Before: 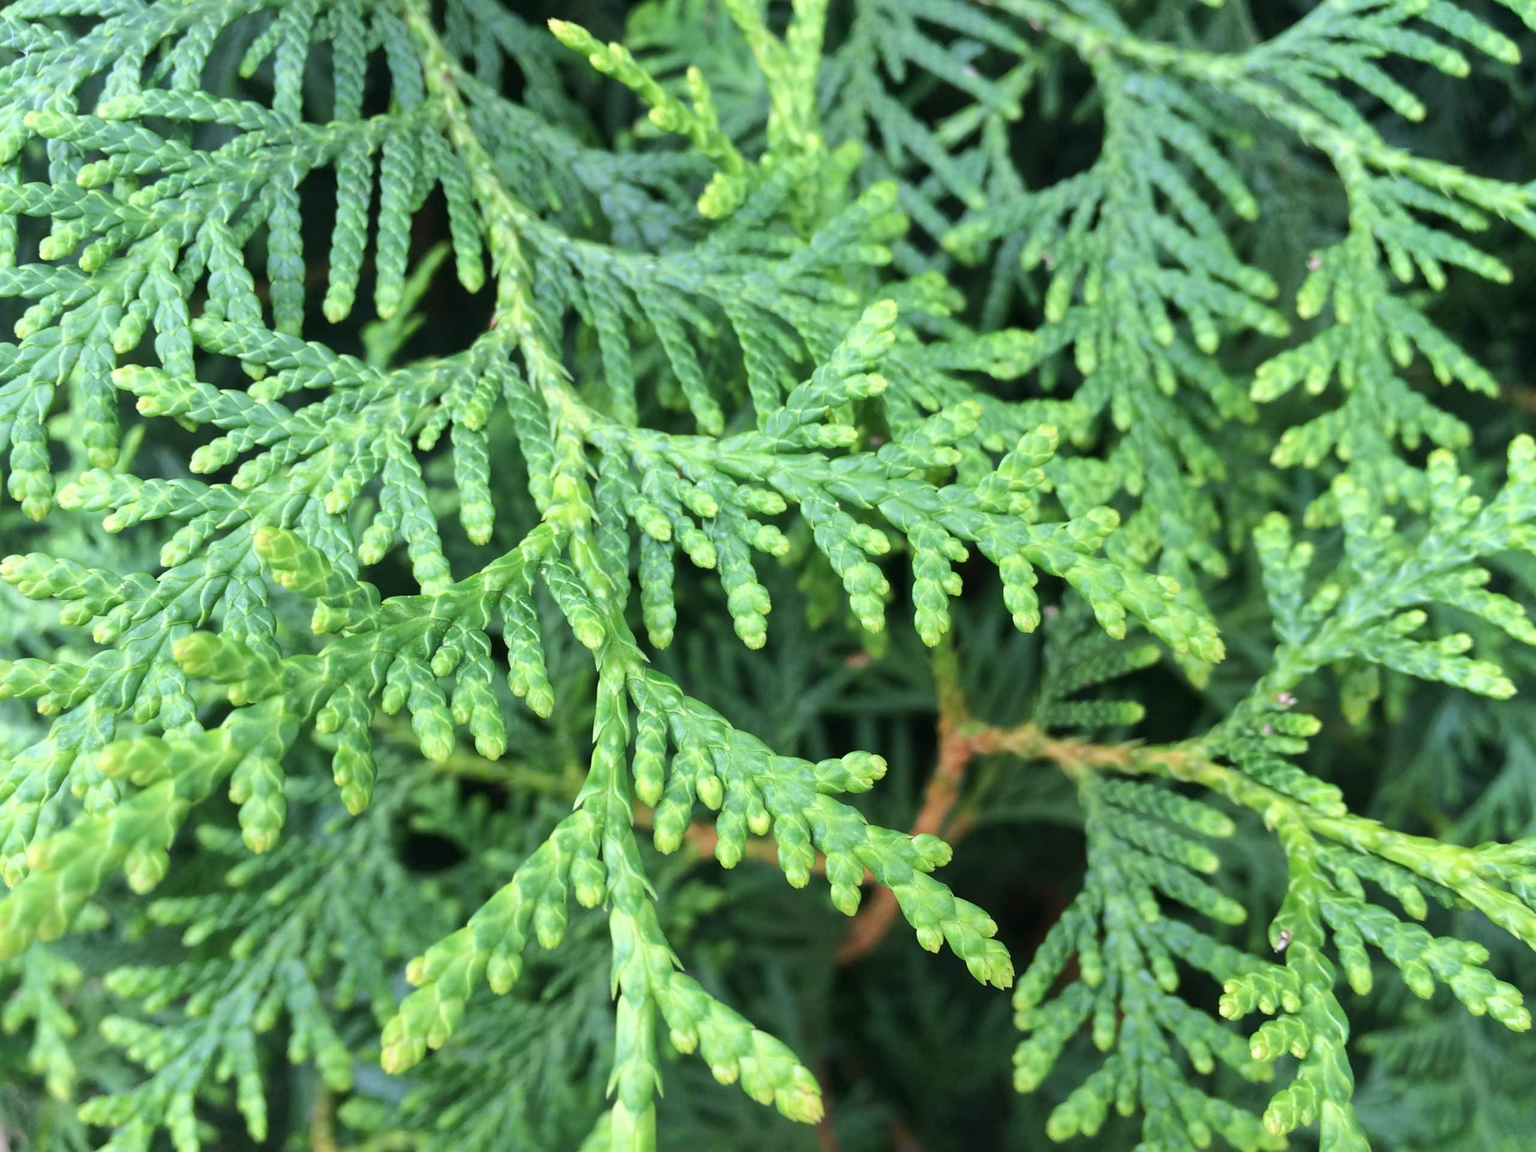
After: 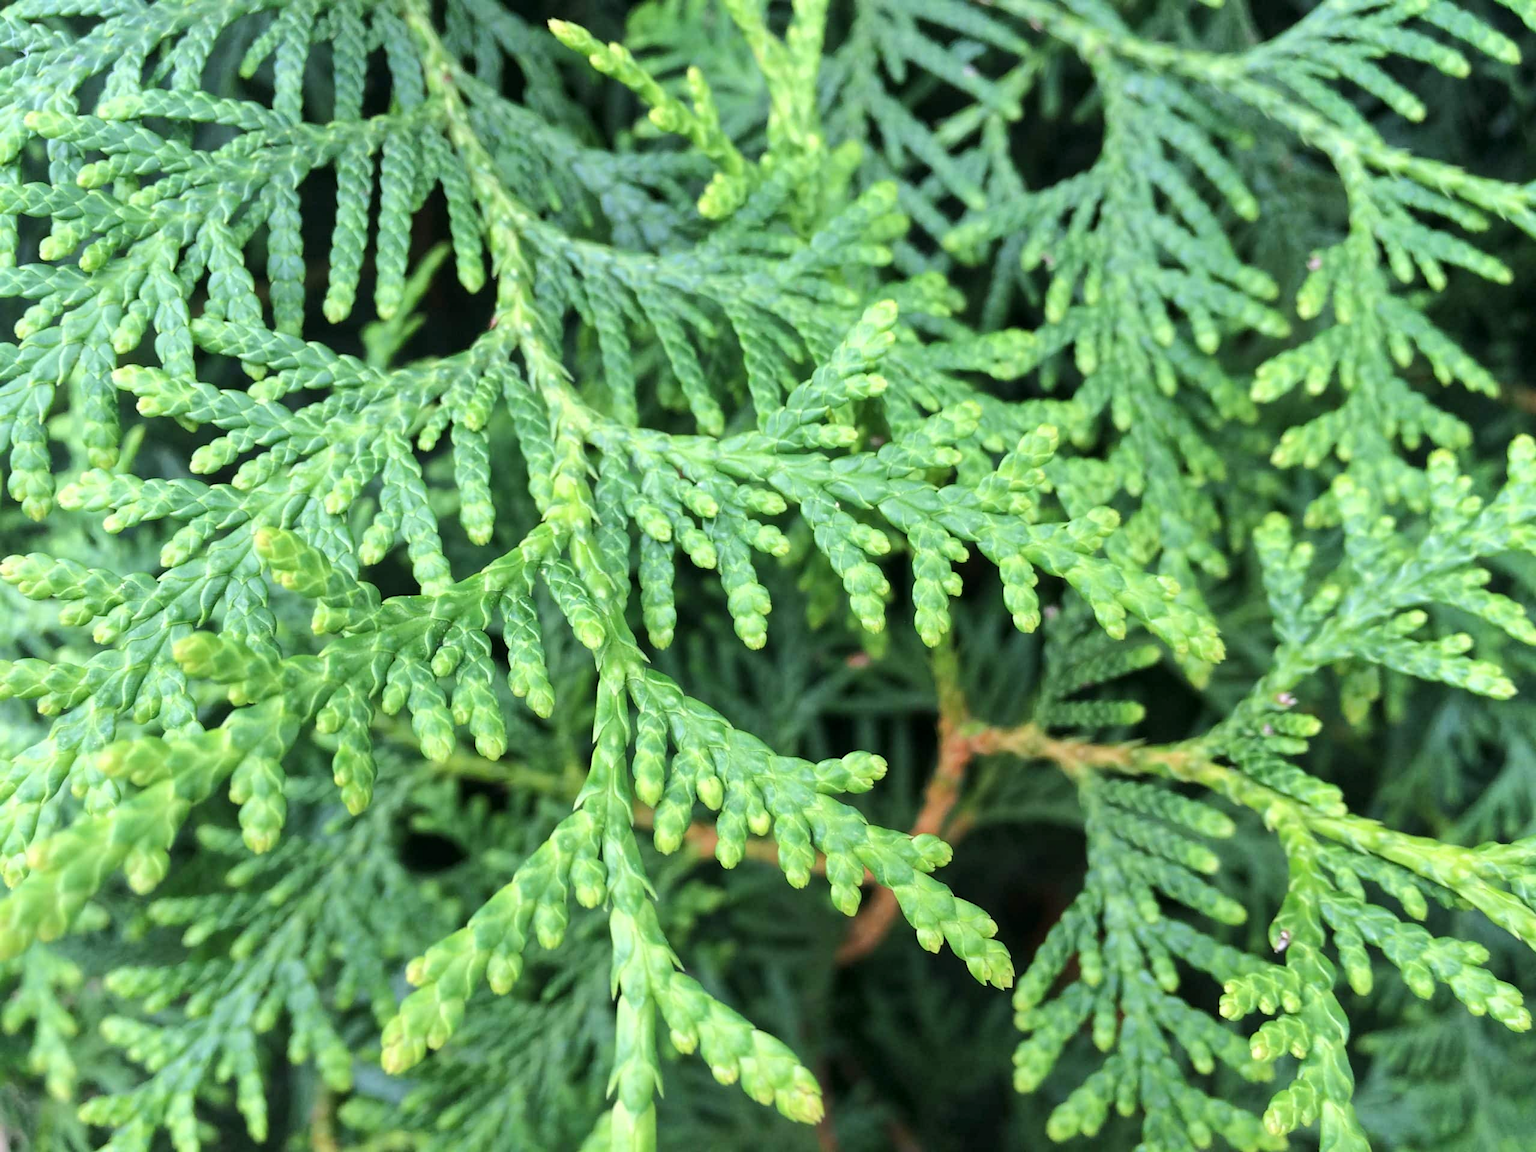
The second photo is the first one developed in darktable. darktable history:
tone curve: curves: ch0 [(0, 0.008) (0.083, 0.073) (0.28, 0.286) (0.528, 0.559) (0.961, 0.966) (1, 1)], color space Lab, linked channels, preserve colors none
local contrast: highlights 100%, shadows 100%, detail 120%, midtone range 0.2
